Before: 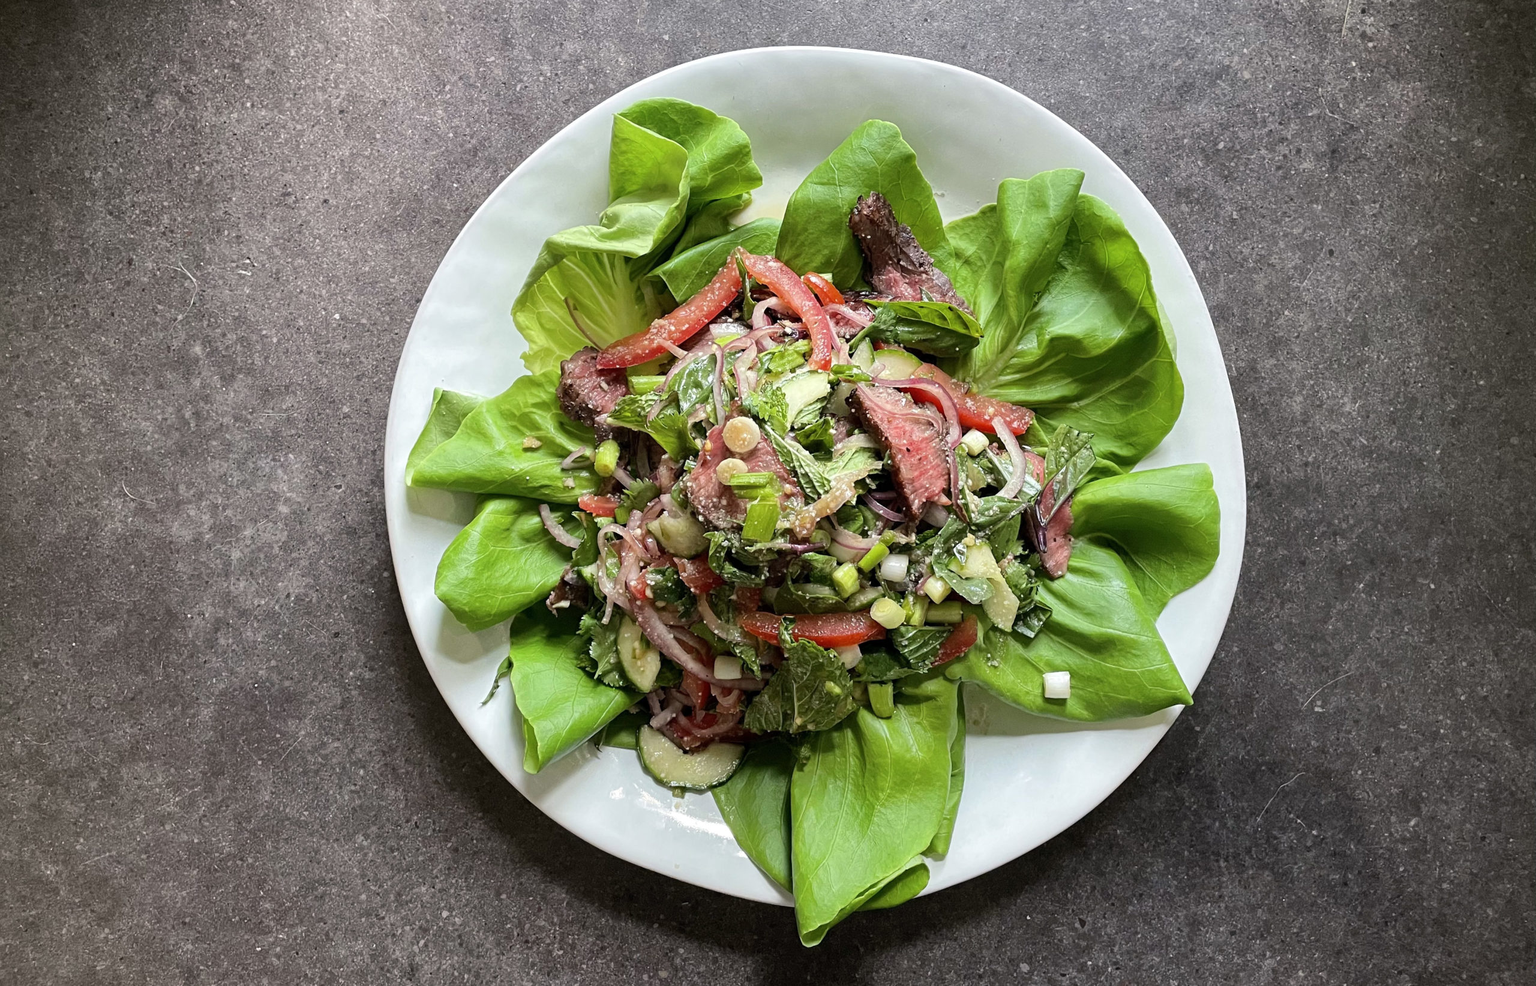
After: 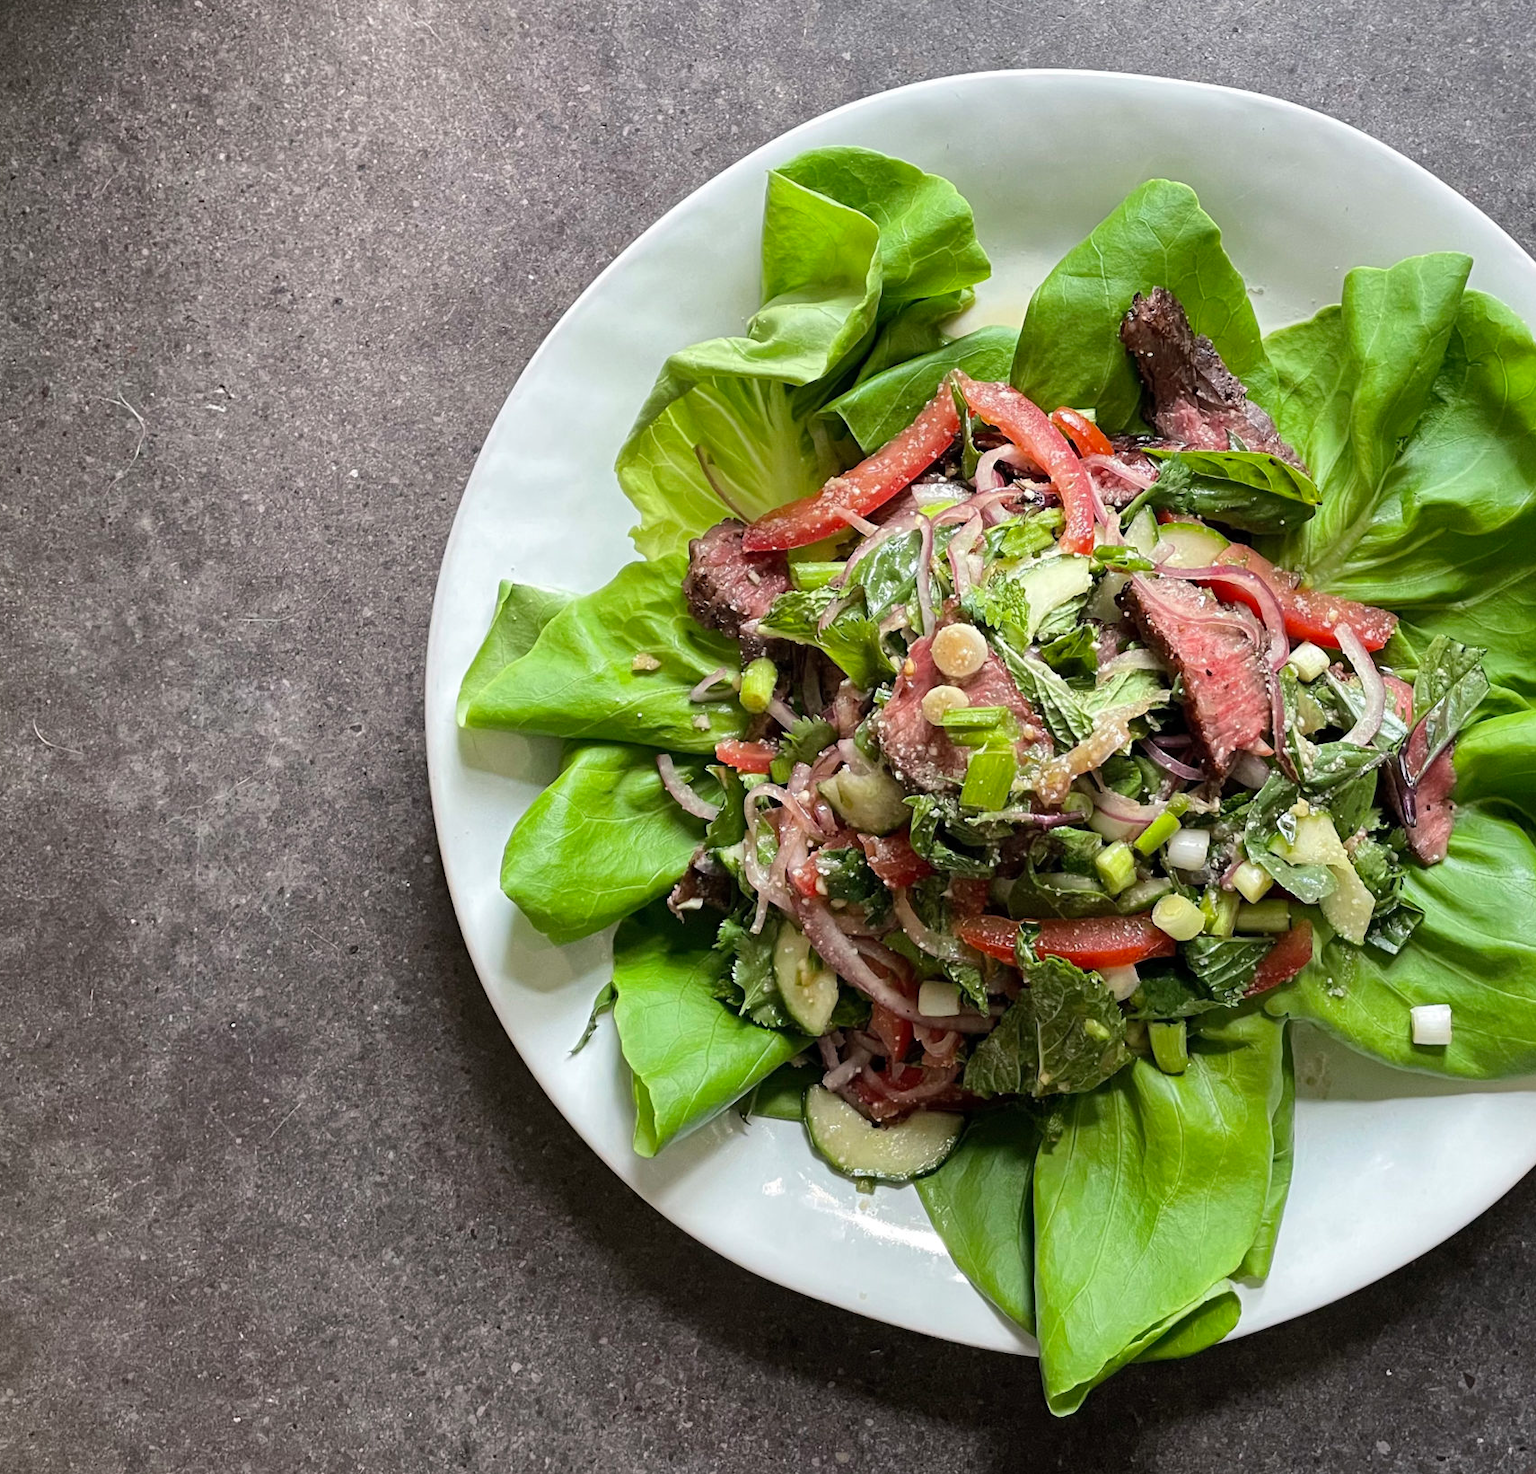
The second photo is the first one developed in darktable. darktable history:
contrast brightness saturation: contrast 0.01, saturation -0.063
crop and rotate: left 6.545%, right 26.594%
